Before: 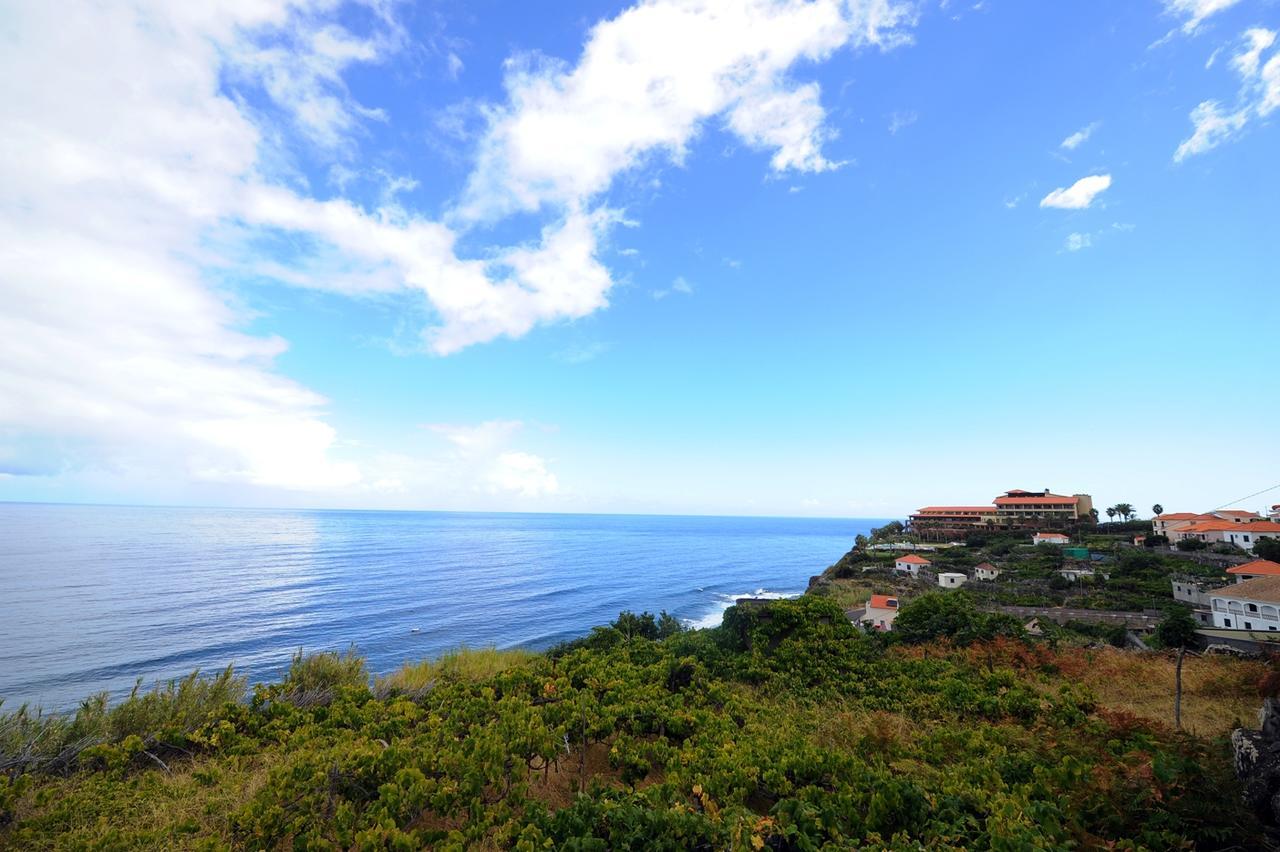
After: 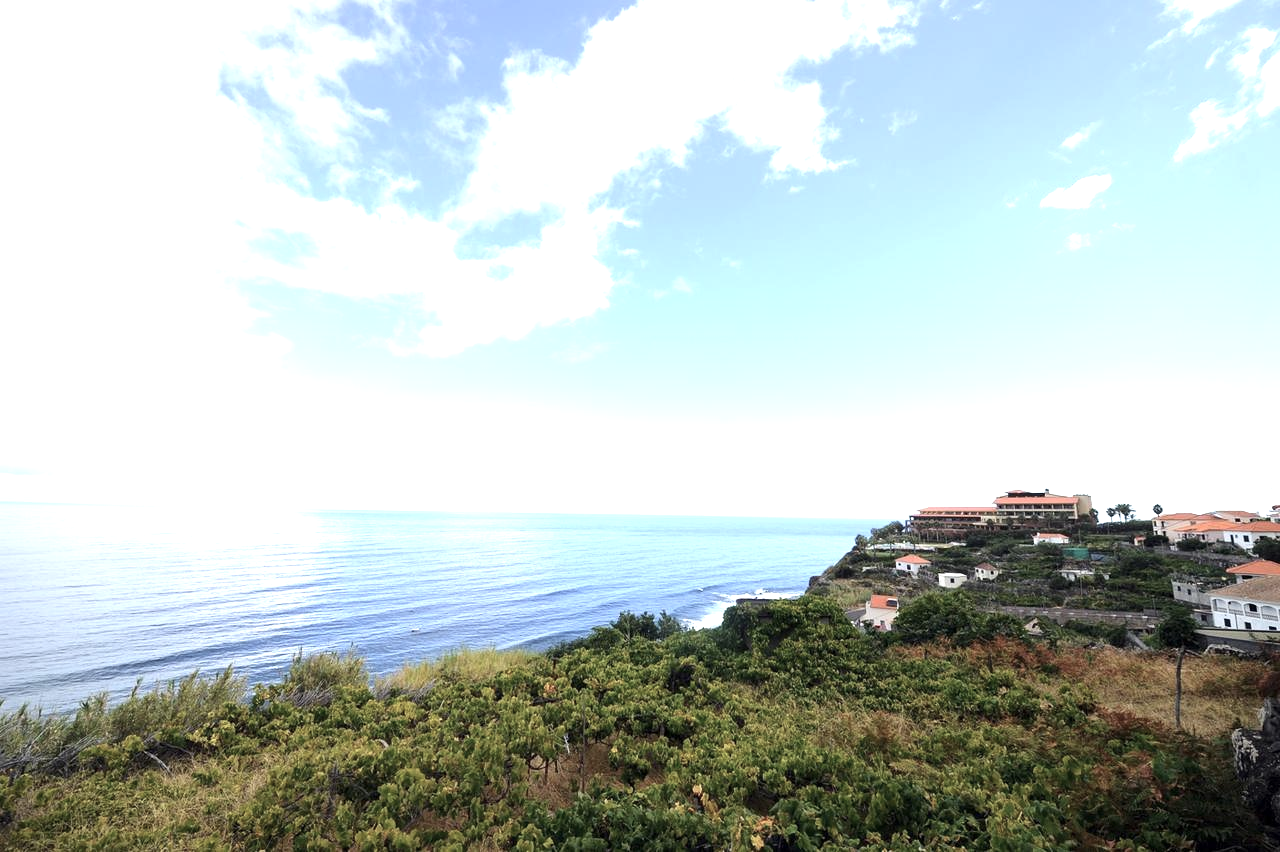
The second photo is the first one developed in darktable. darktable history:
exposure: exposure 1 EV, compensate highlight preservation false
contrast brightness saturation: contrast 0.097, saturation -0.366
